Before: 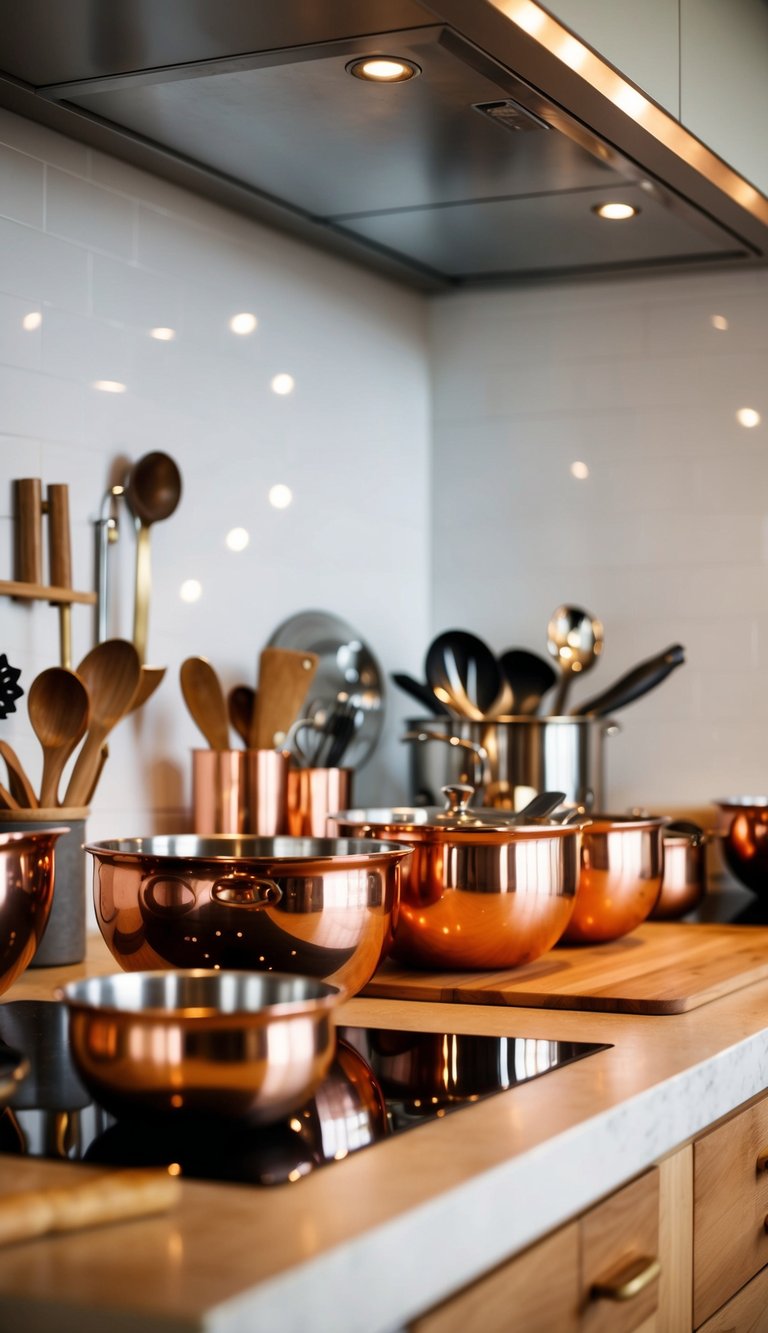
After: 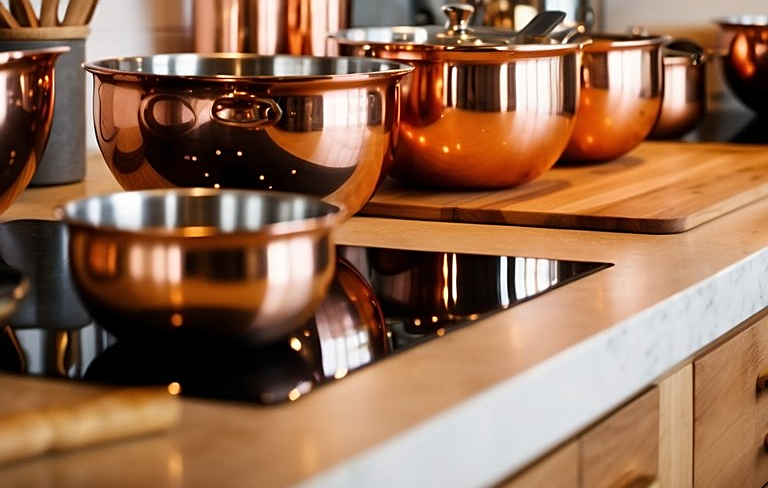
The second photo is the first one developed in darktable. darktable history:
crop and rotate: top 58.648%, bottom 4.735%
sharpen: on, module defaults
